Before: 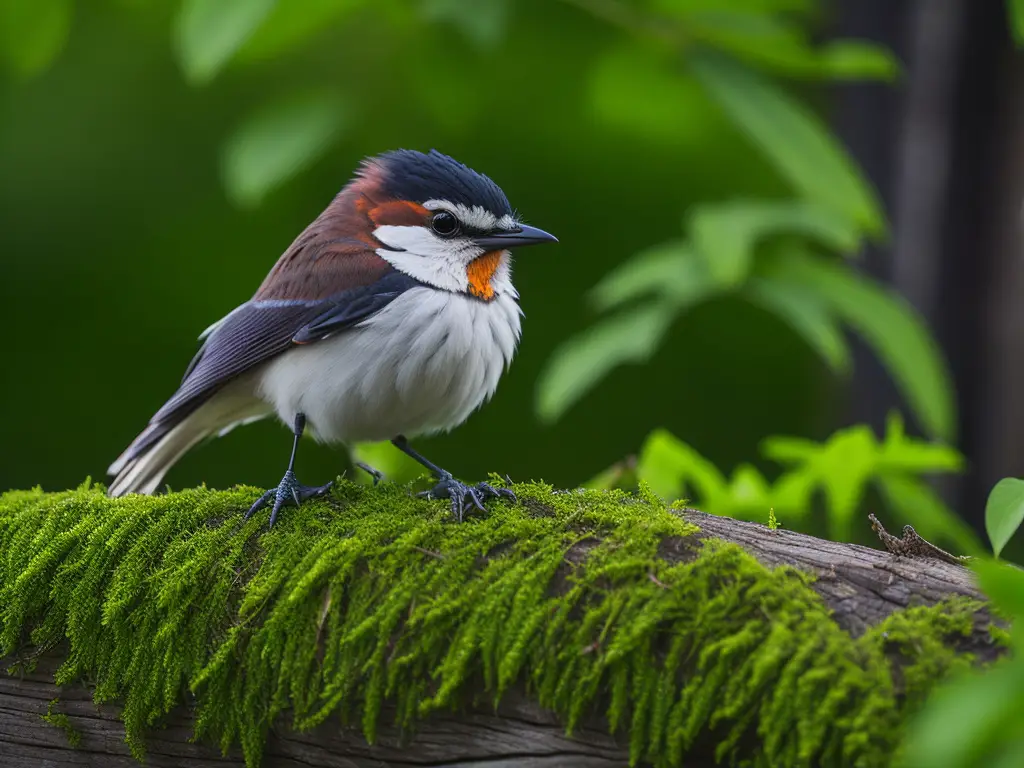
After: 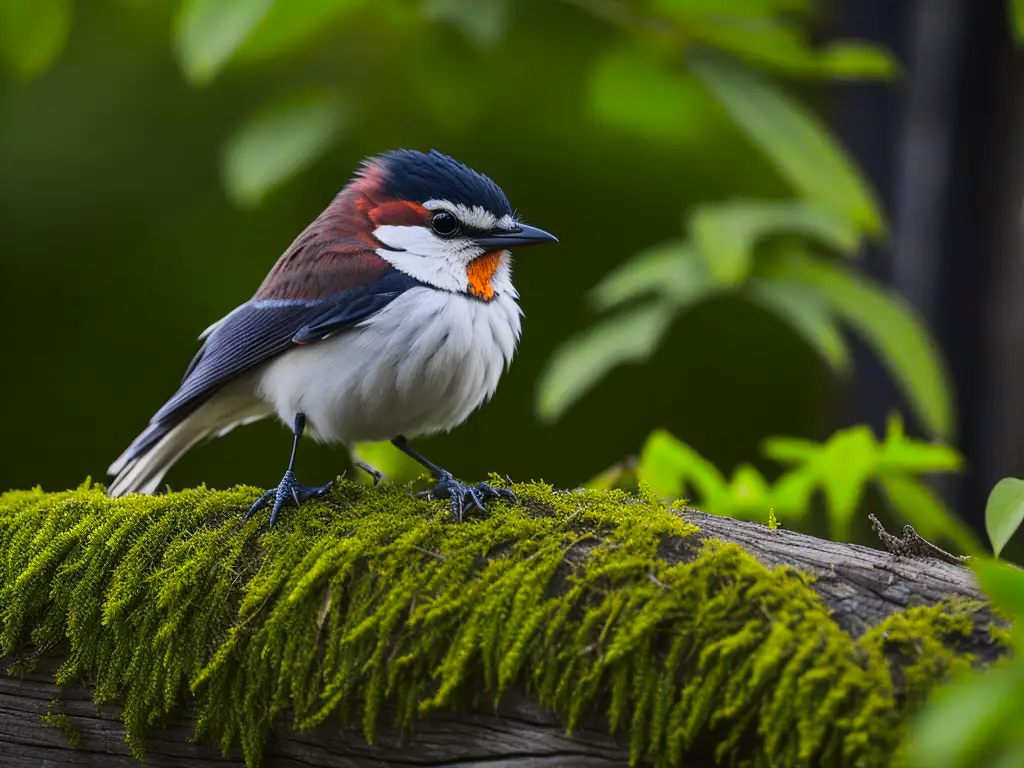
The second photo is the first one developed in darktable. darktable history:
tone curve: curves: ch0 [(0, 0) (0.087, 0.054) (0.281, 0.245) (0.506, 0.526) (0.8, 0.824) (0.994, 0.955)]; ch1 [(0, 0) (0.27, 0.195) (0.406, 0.435) (0.452, 0.474) (0.495, 0.5) (0.514, 0.508) (0.563, 0.584) (0.654, 0.689) (1, 1)]; ch2 [(0, 0) (0.269, 0.299) (0.459, 0.441) (0.498, 0.499) (0.523, 0.52) (0.551, 0.549) (0.633, 0.625) (0.659, 0.681) (0.718, 0.764) (1, 1)], color space Lab, independent channels, preserve colors none
